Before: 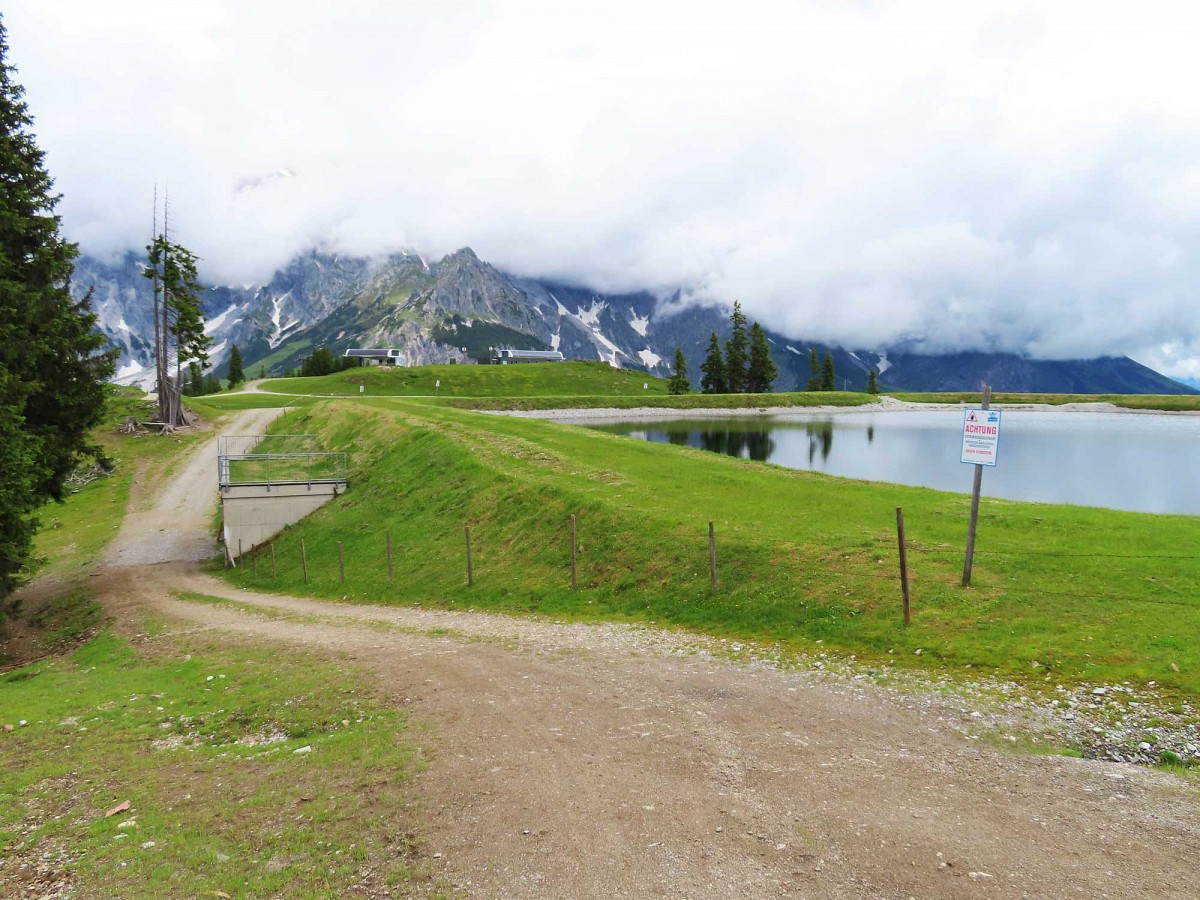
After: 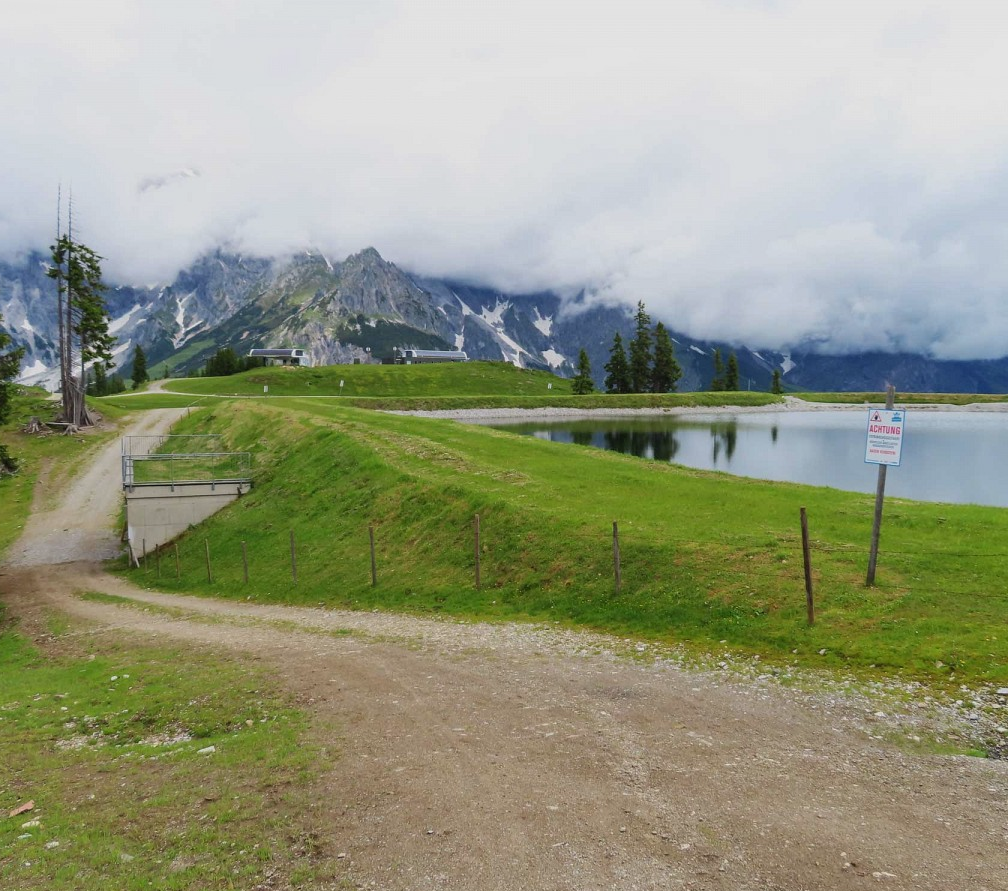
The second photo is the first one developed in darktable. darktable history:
crop: left 8.026%, right 7.374%
local contrast: detail 110%
exposure: exposure -0.36 EV, compensate highlight preservation false
